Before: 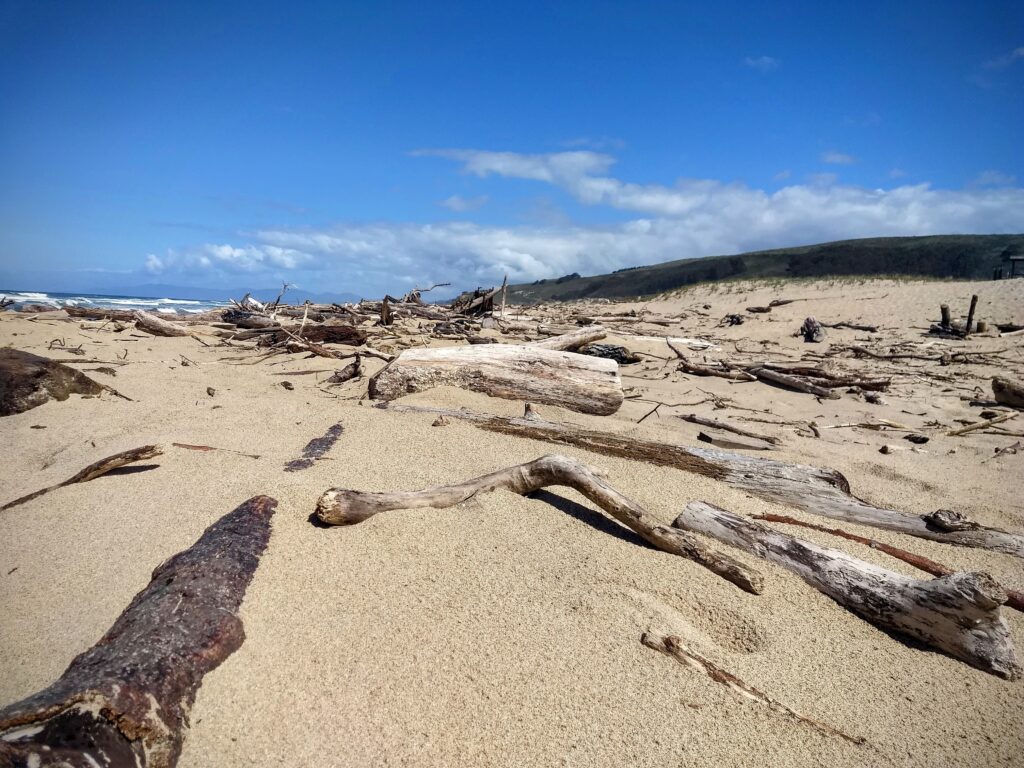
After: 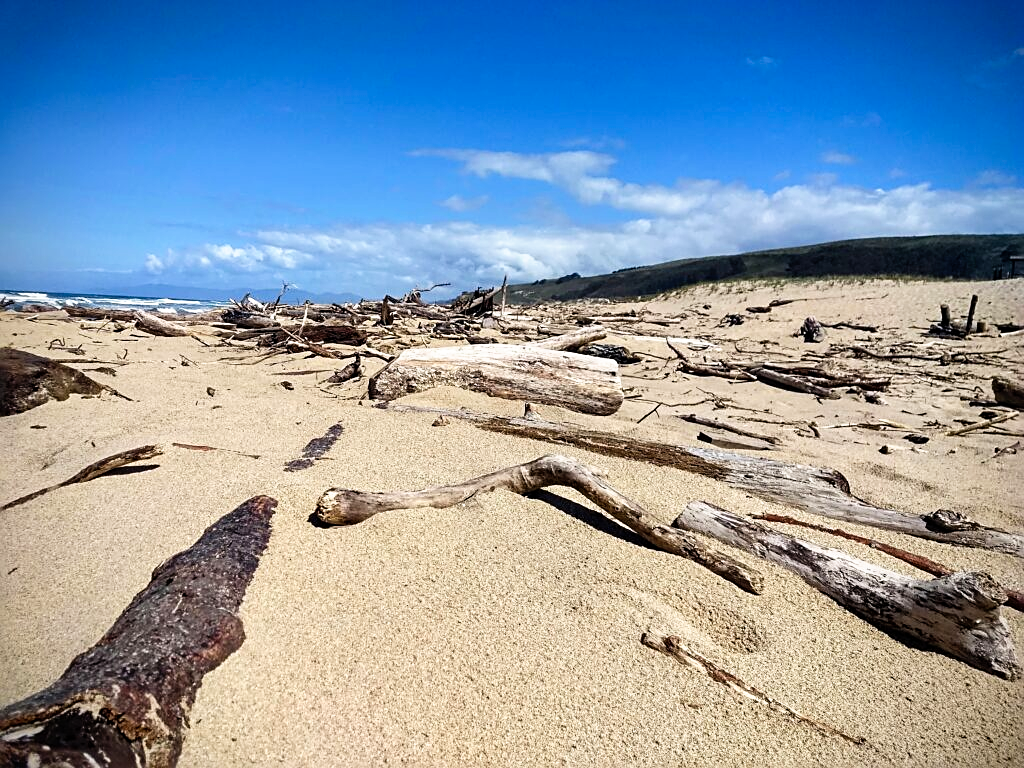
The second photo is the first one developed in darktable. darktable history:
sharpen: on, module defaults
tone curve: curves: ch0 [(0, 0) (0.003, 0.001) (0.011, 0.005) (0.025, 0.011) (0.044, 0.02) (0.069, 0.031) (0.1, 0.045) (0.136, 0.077) (0.177, 0.124) (0.224, 0.181) (0.277, 0.245) (0.335, 0.316) (0.399, 0.393) (0.468, 0.477) (0.543, 0.568) (0.623, 0.666) (0.709, 0.771) (0.801, 0.871) (0.898, 0.965) (1, 1)], preserve colors none
